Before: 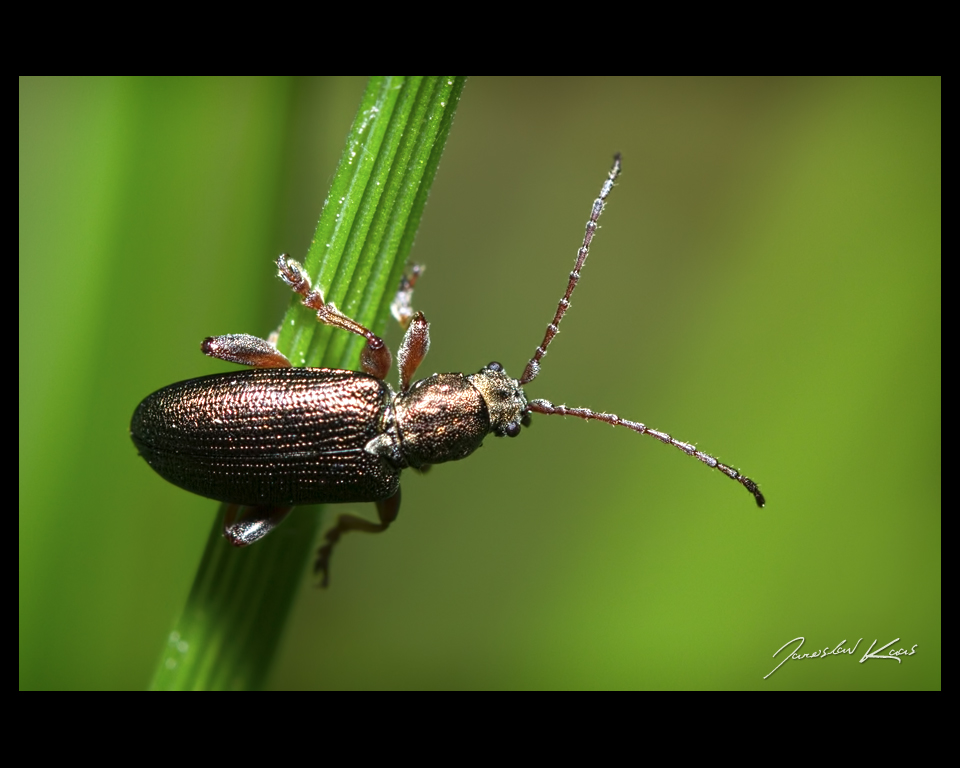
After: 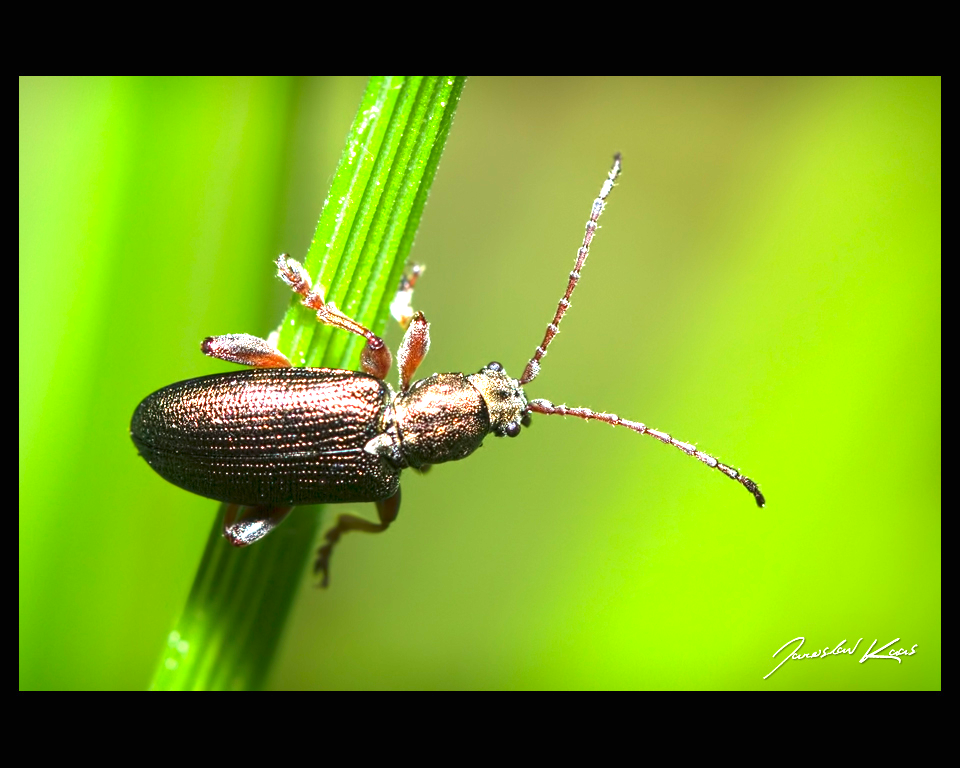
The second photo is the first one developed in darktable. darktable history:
contrast brightness saturation: contrast 0.081, saturation 0.201
exposure: black level correction 0, exposure 1.481 EV, compensate highlight preservation false
